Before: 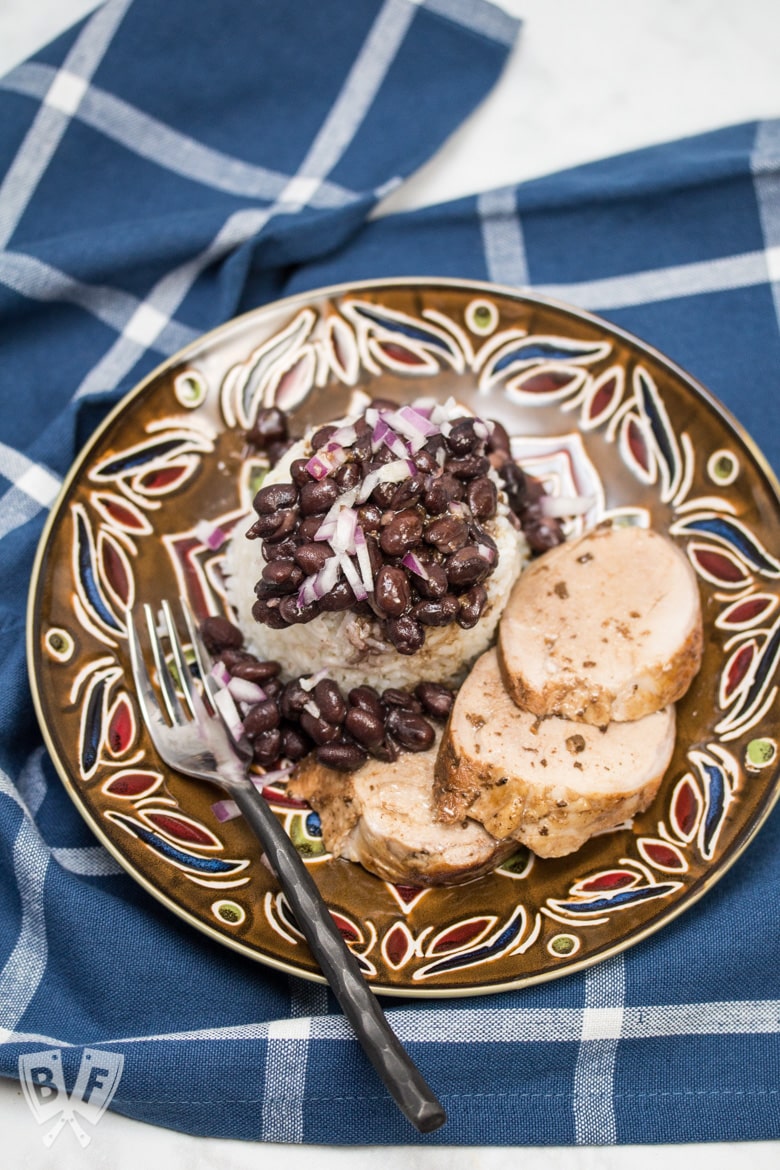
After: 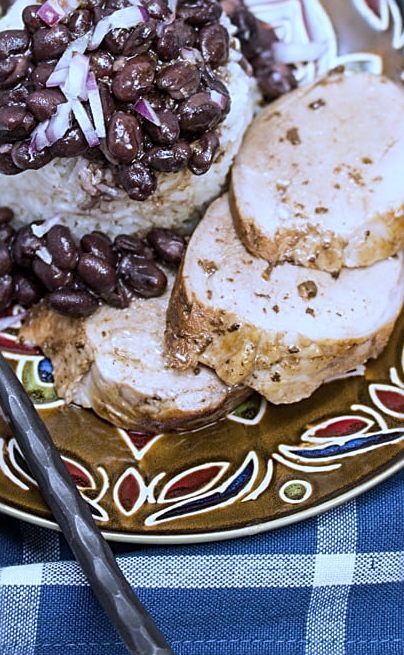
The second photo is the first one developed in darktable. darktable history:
sharpen: on, module defaults
crop: left 34.479%, top 38.822%, right 13.718%, bottom 5.172%
white balance: red 0.871, blue 1.249
